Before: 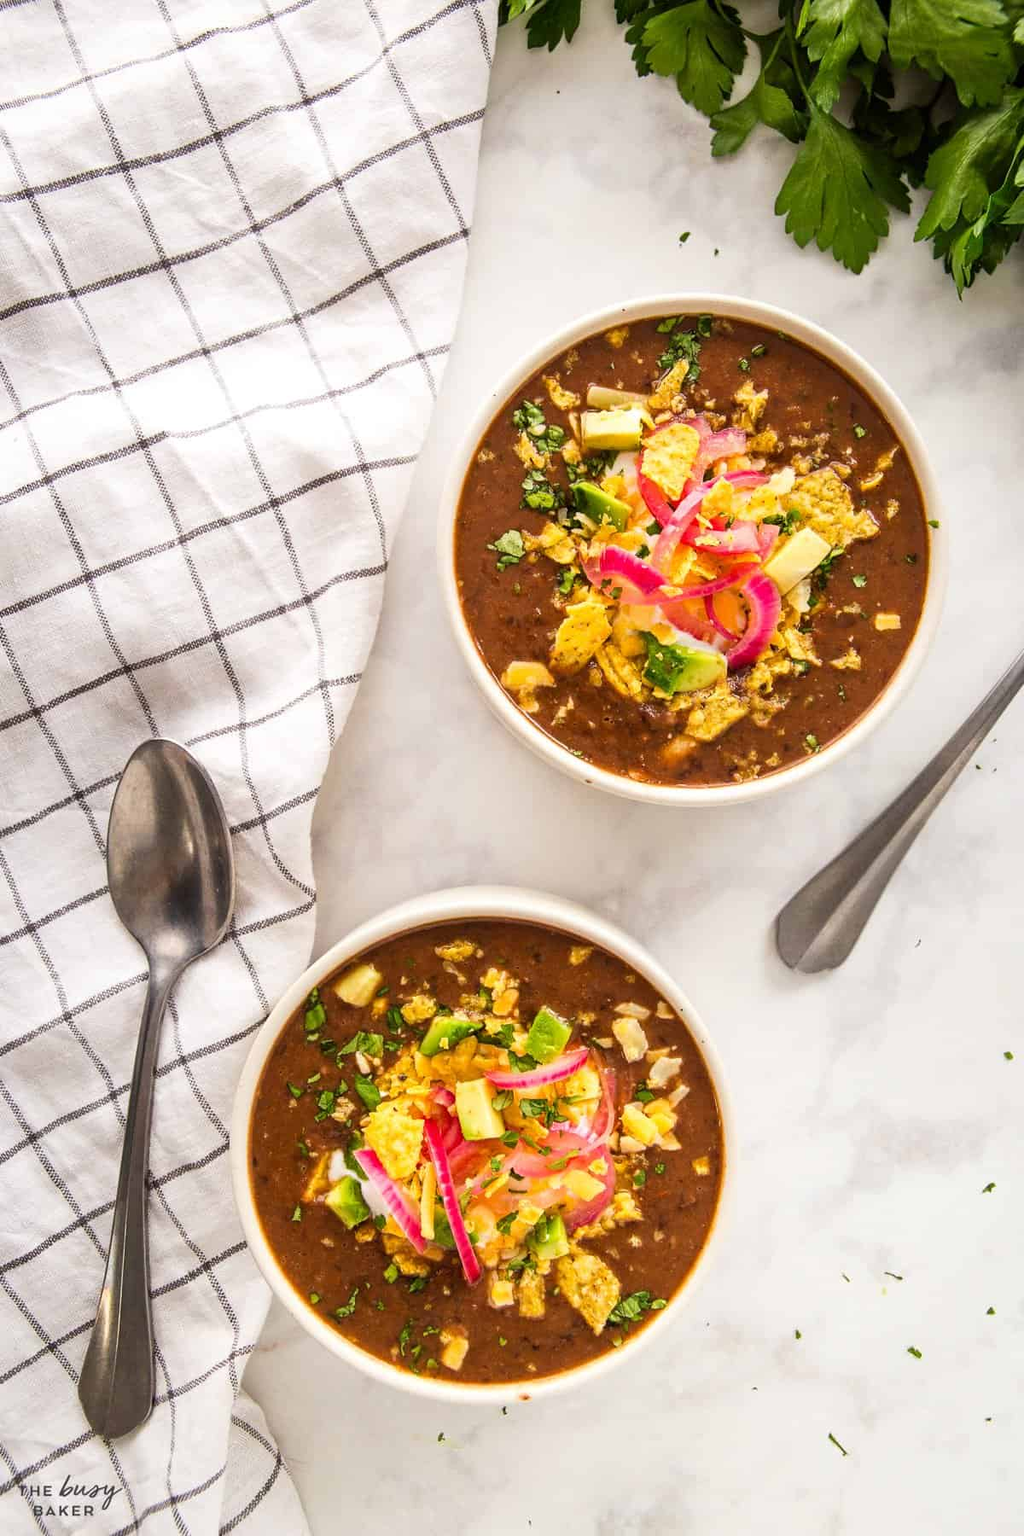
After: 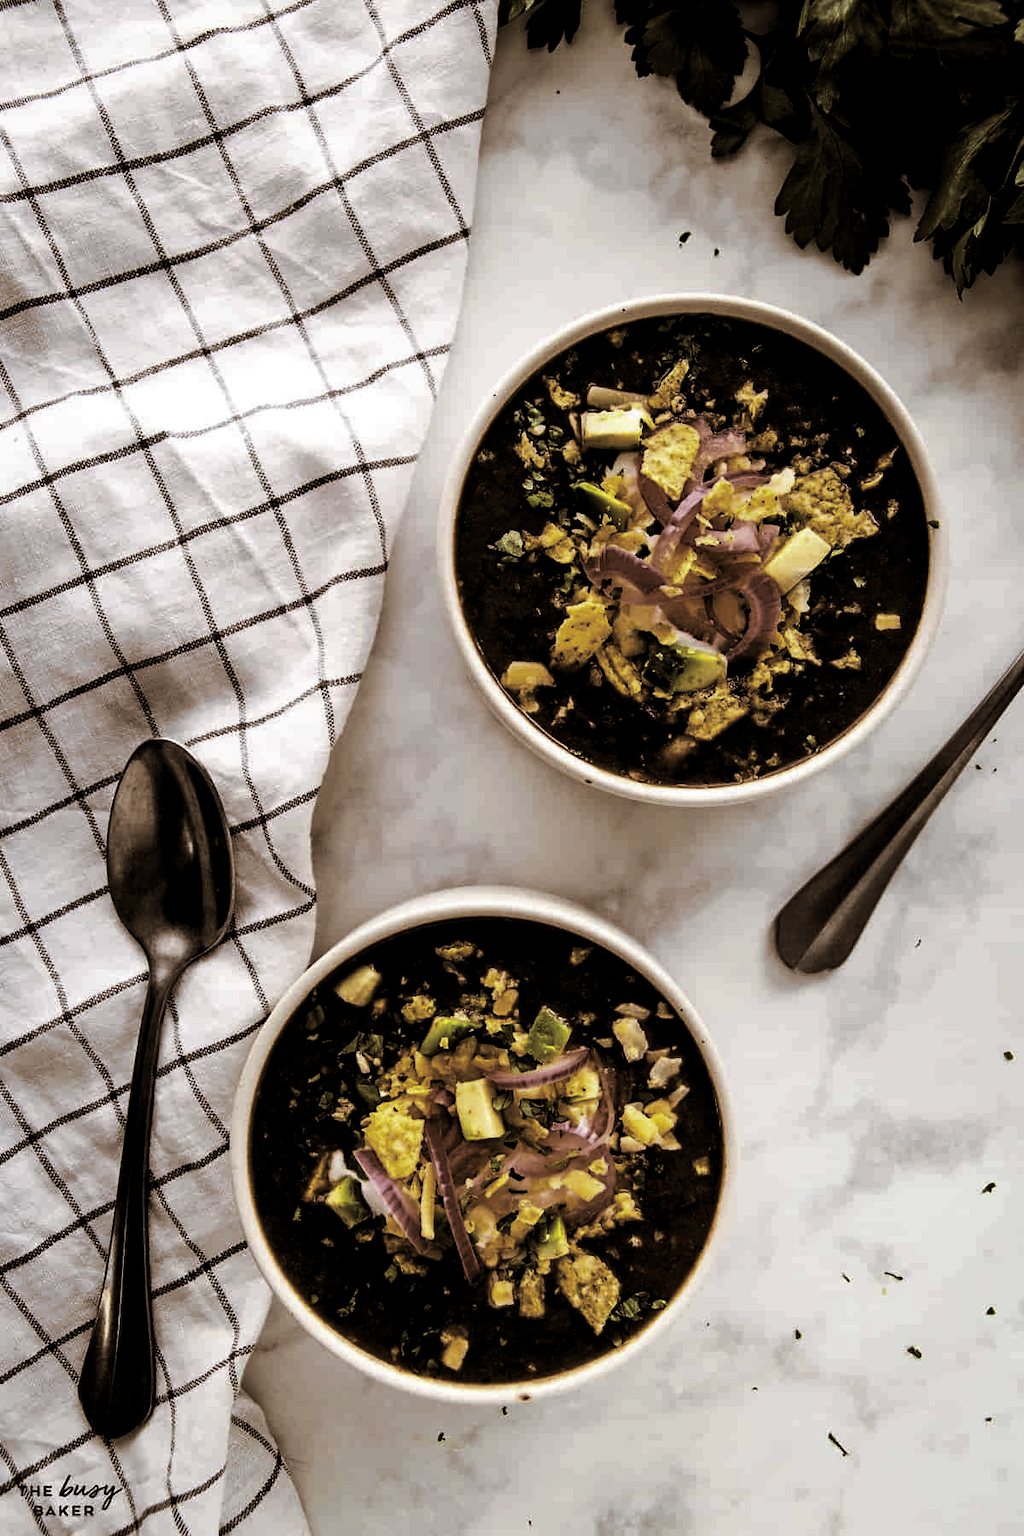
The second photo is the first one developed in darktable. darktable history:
levels: mode automatic, black 8.58%, gray 59.42%, levels [0, 0.445, 1]
split-toning: shadows › hue 32.4°, shadows › saturation 0.51, highlights › hue 180°, highlights › saturation 0, balance -60.17, compress 55.19%
